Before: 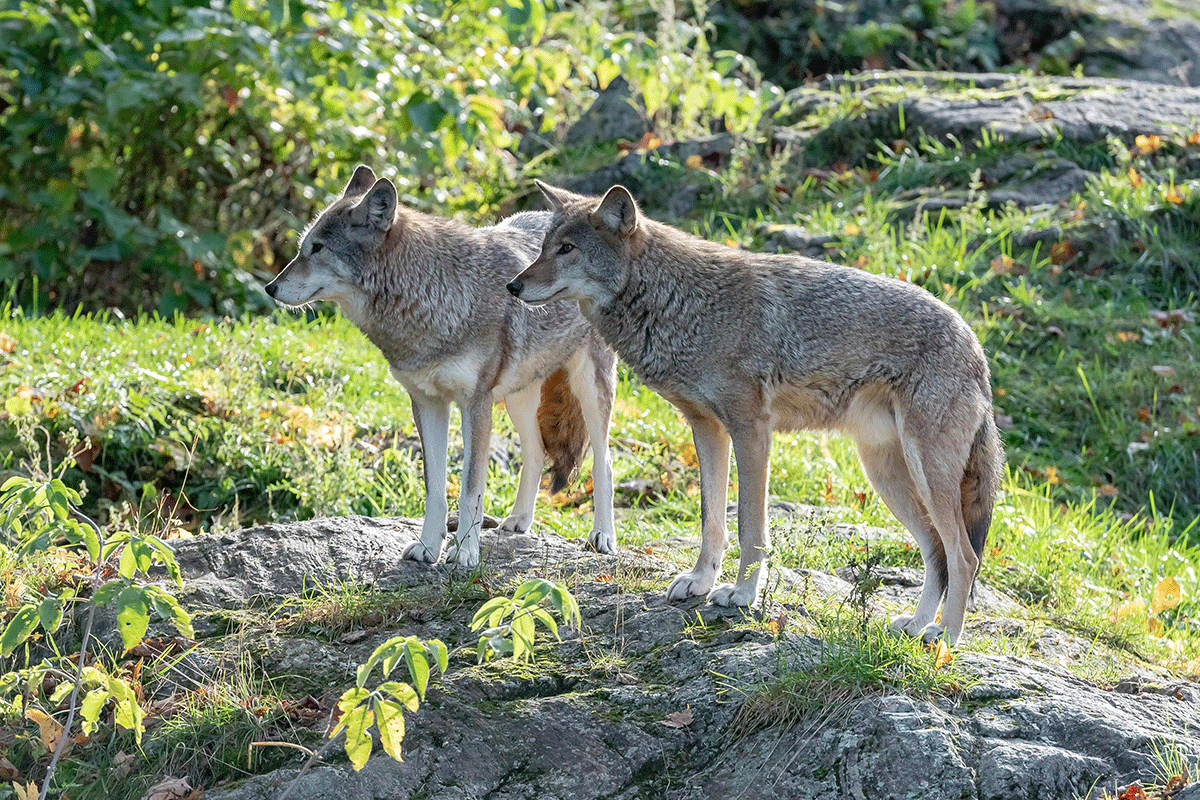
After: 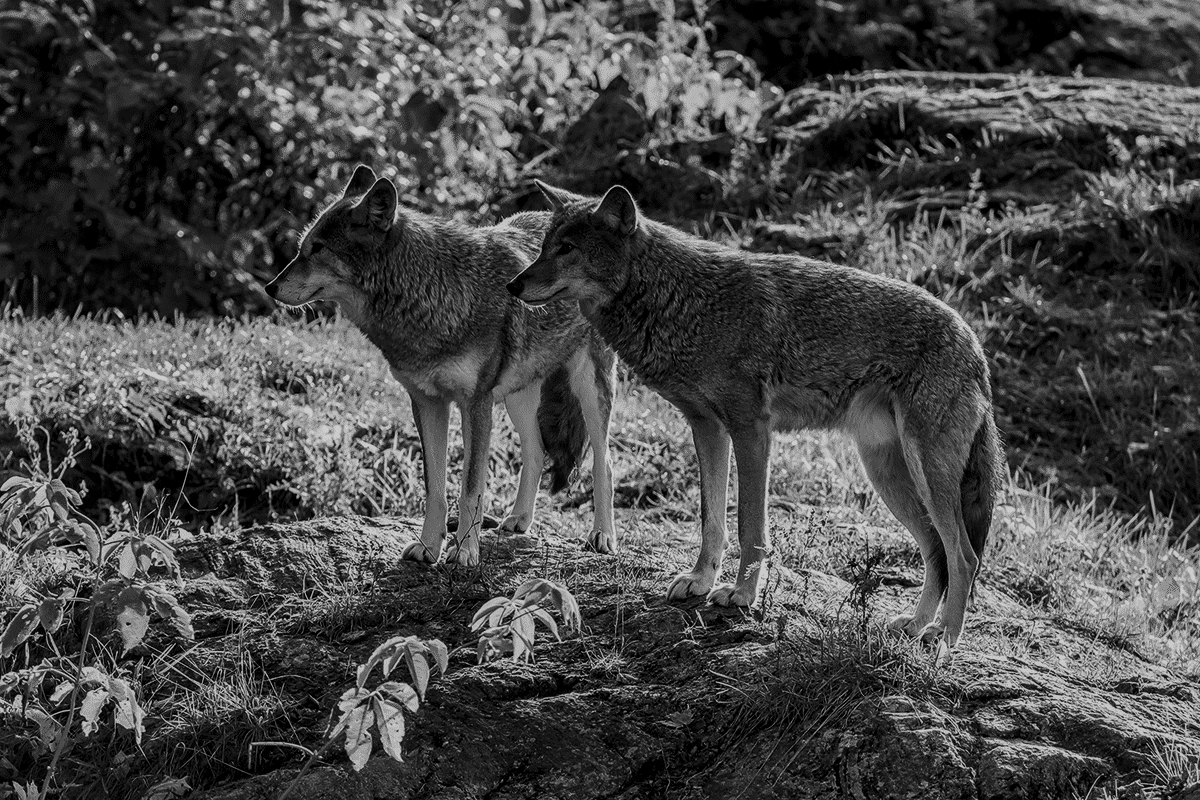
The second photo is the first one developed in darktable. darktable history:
sigmoid: contrast 1.22, skew 0.65
contrast brightness saturation: contrast -0.03, brightness -0.59, saturation -1
local contrast: on, module defaults
